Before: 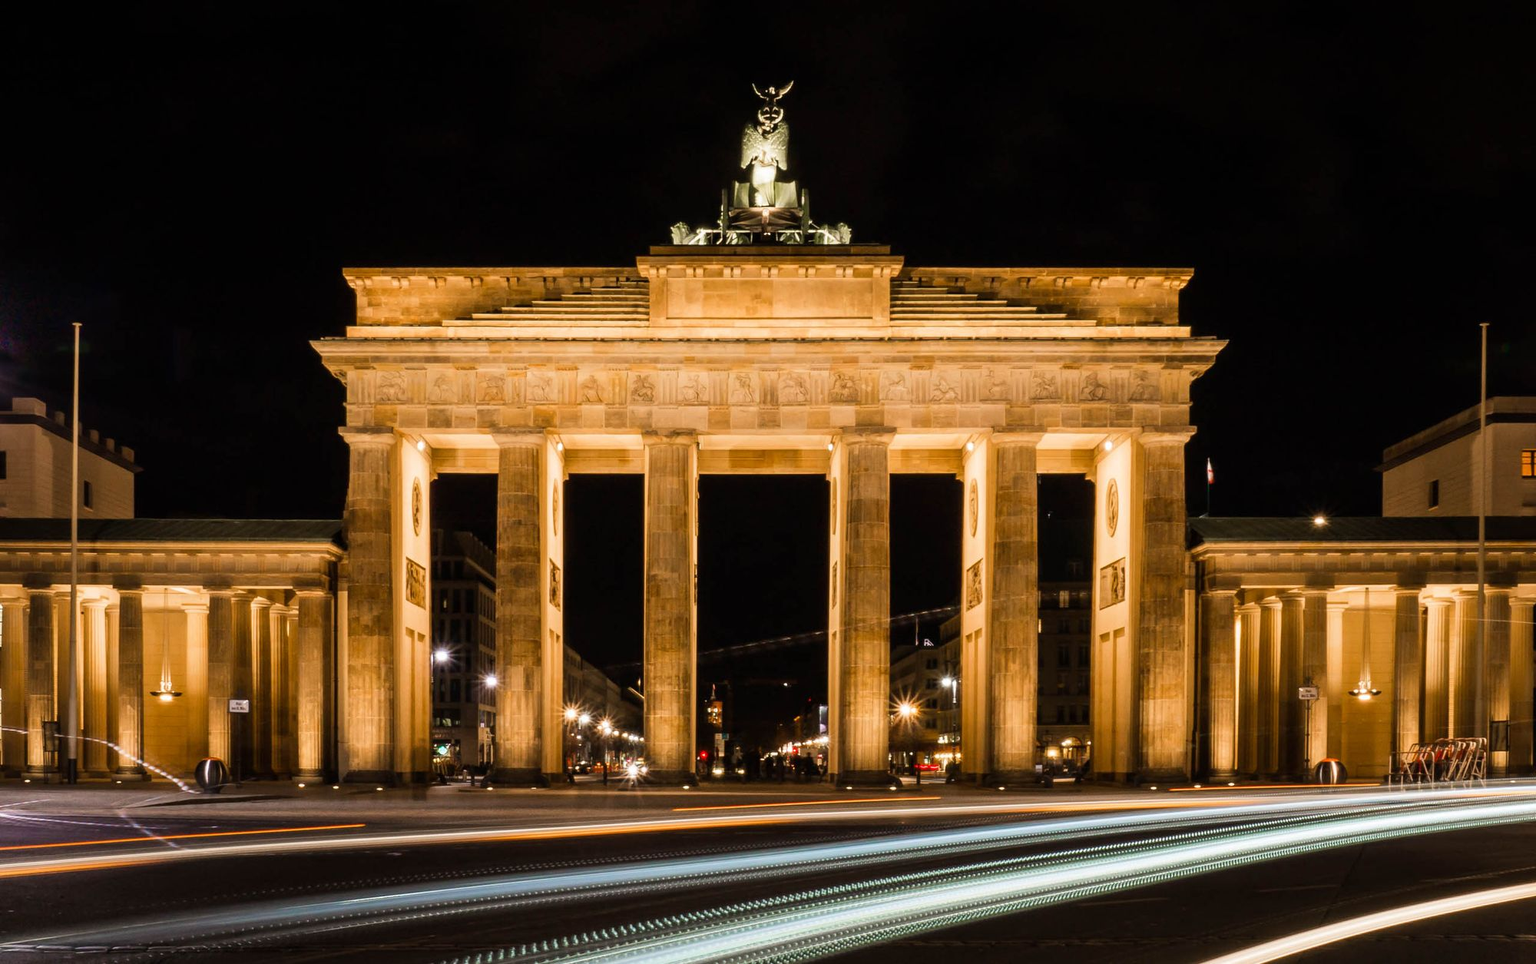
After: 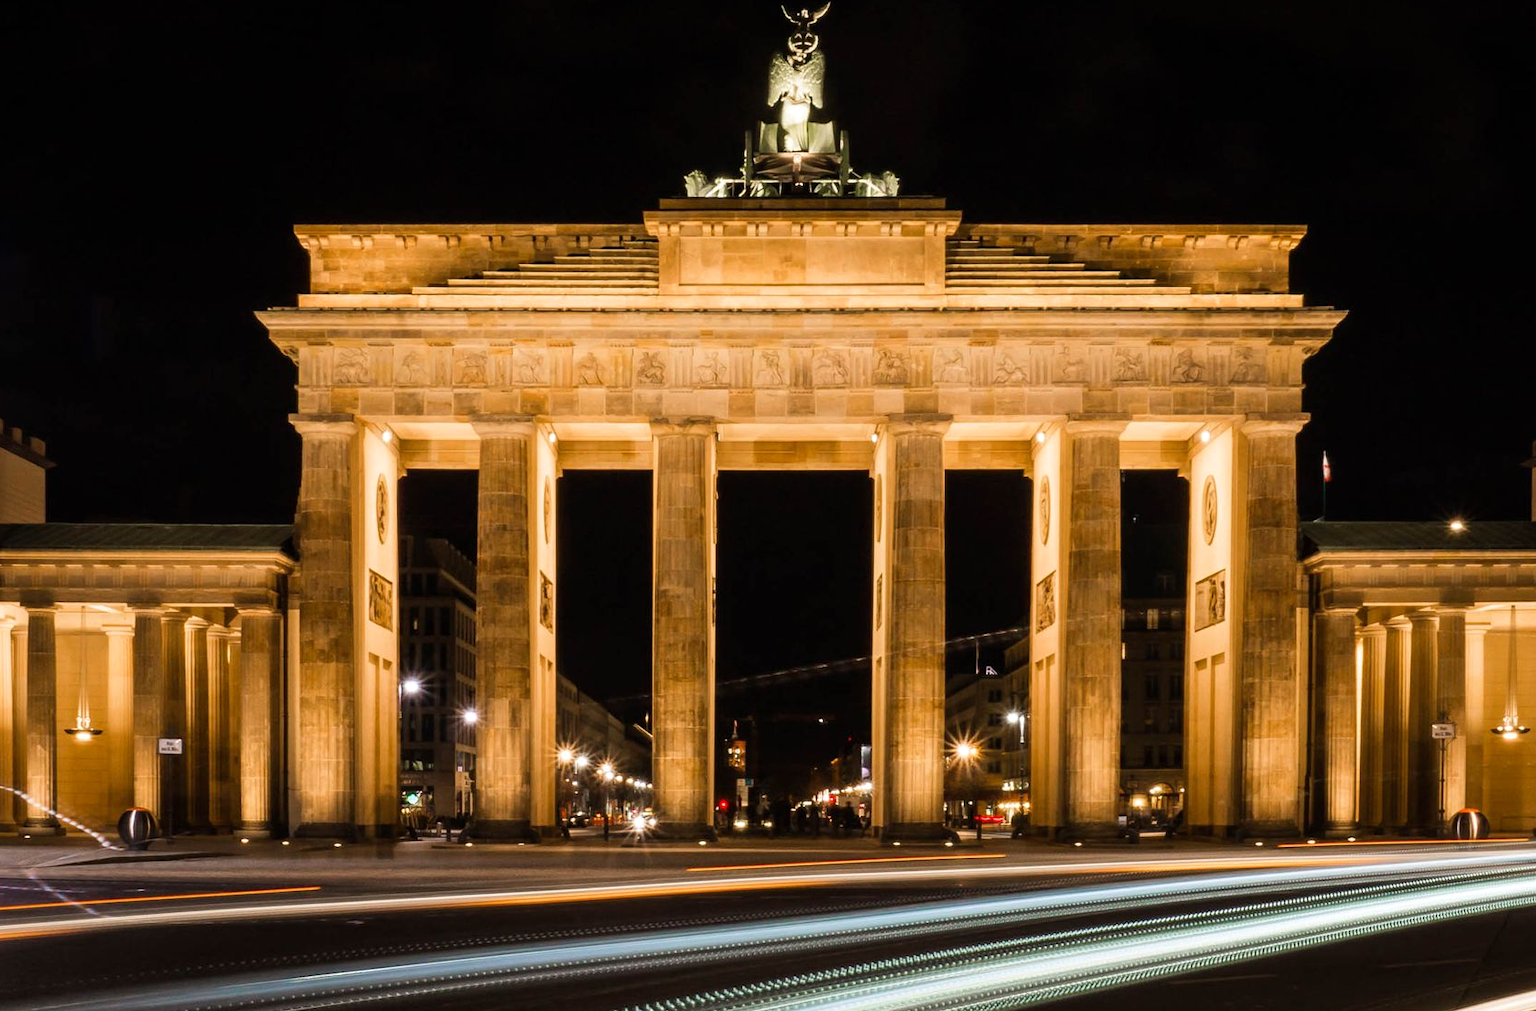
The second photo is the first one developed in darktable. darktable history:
levels: levels [0, 0.492, 0.984]
crop: left 6.28%, top 8.21%, right 9.538%, bottom 3.611%
